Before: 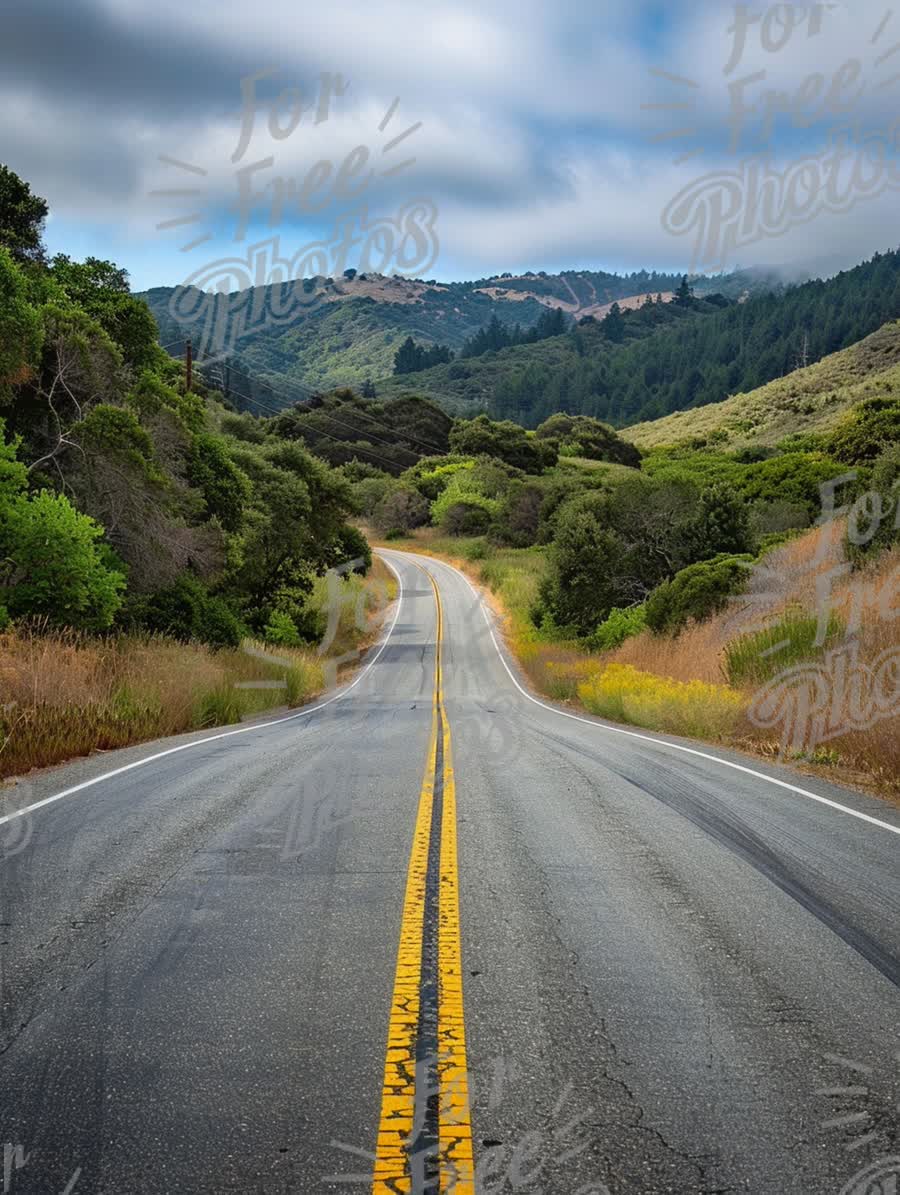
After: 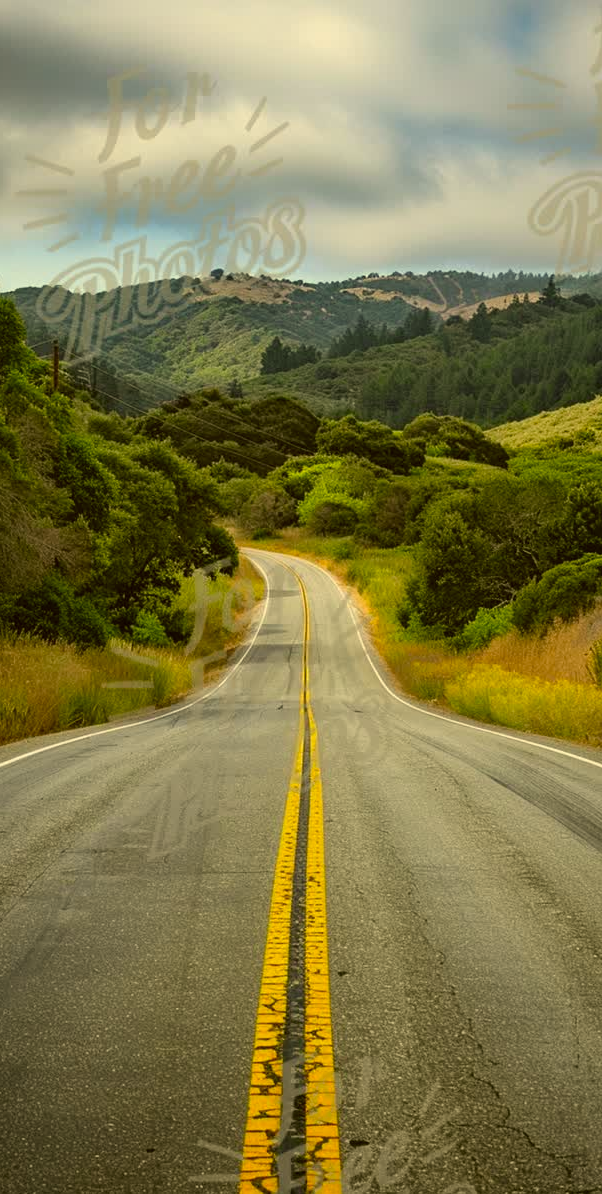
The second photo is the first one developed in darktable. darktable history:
color correction: highlights a* 0.097, highlights b* 29.45, shadows a* -0.204, shadows b* 20.95
crop and rotate: left 14.884%, right 18.197%
